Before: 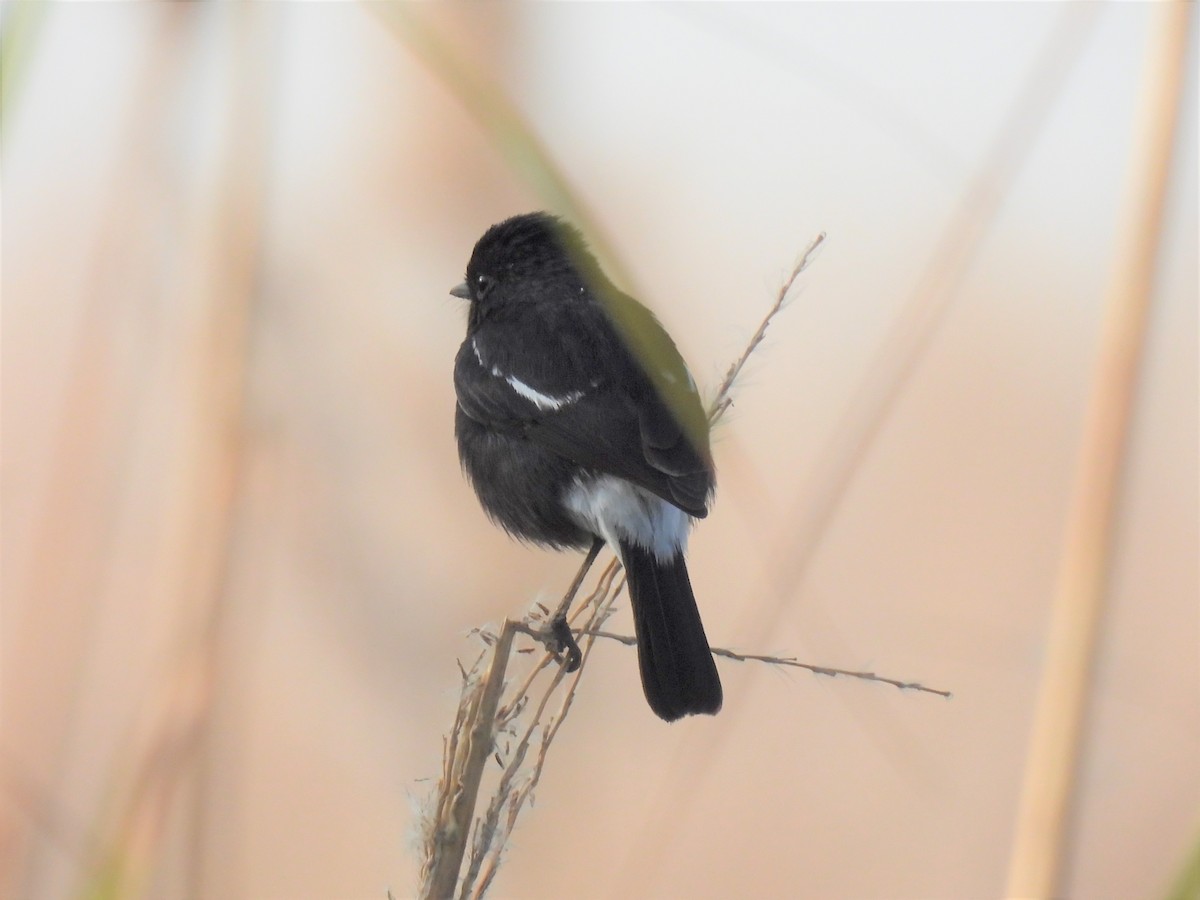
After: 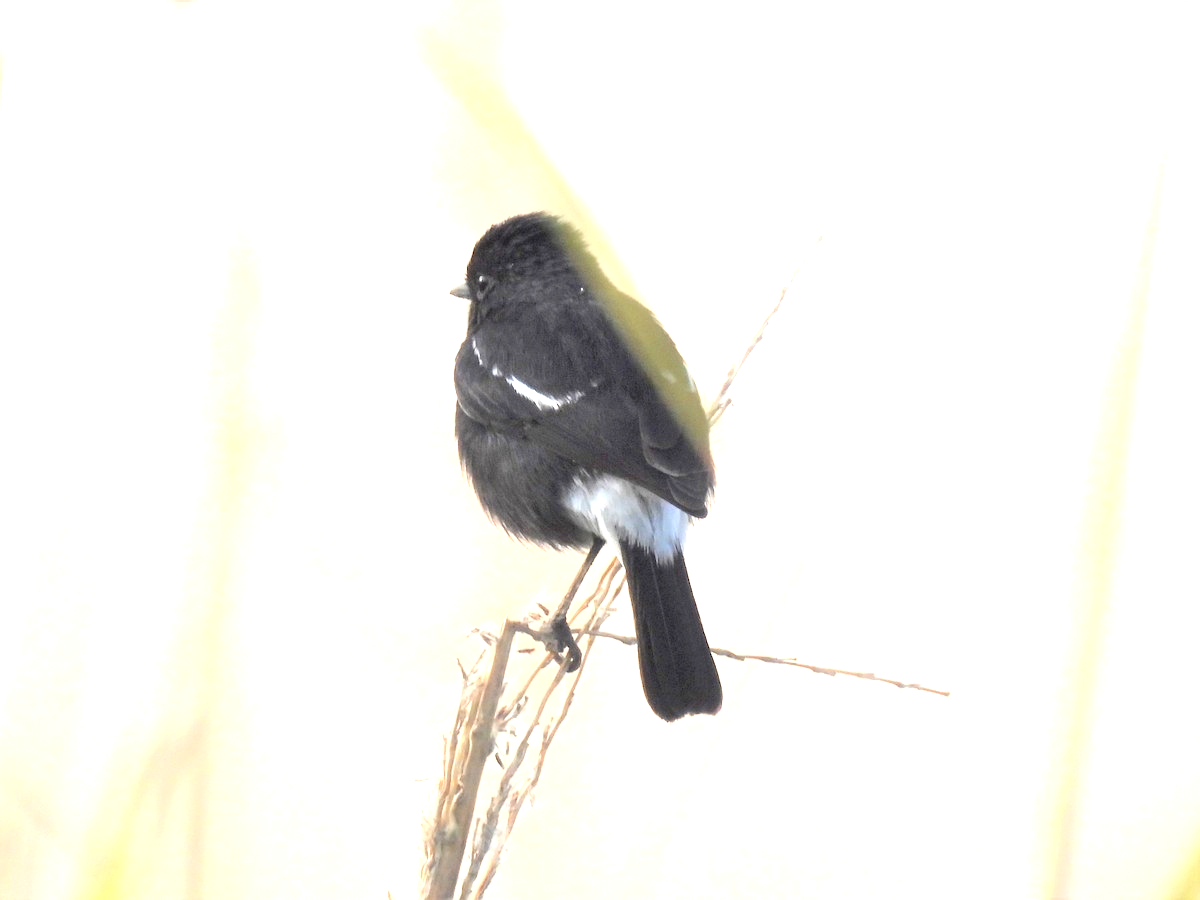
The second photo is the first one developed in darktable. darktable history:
exposure: black level correction 0, exposure 1.449 EV, compensate exposure bias true, compensate highlight preservation false
